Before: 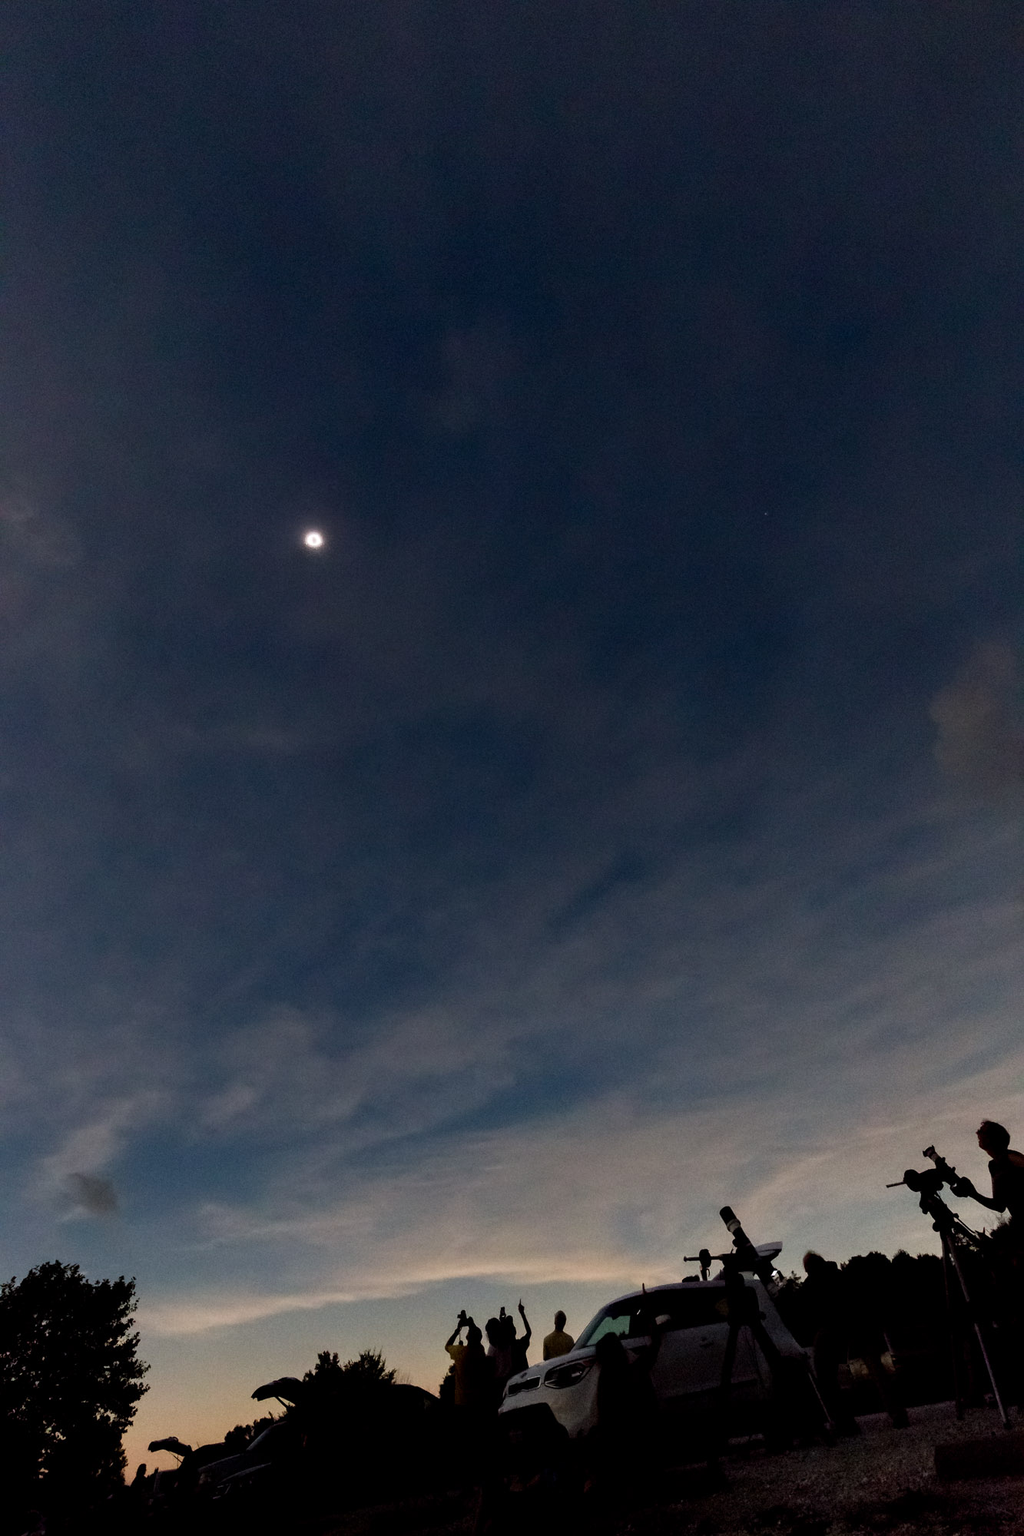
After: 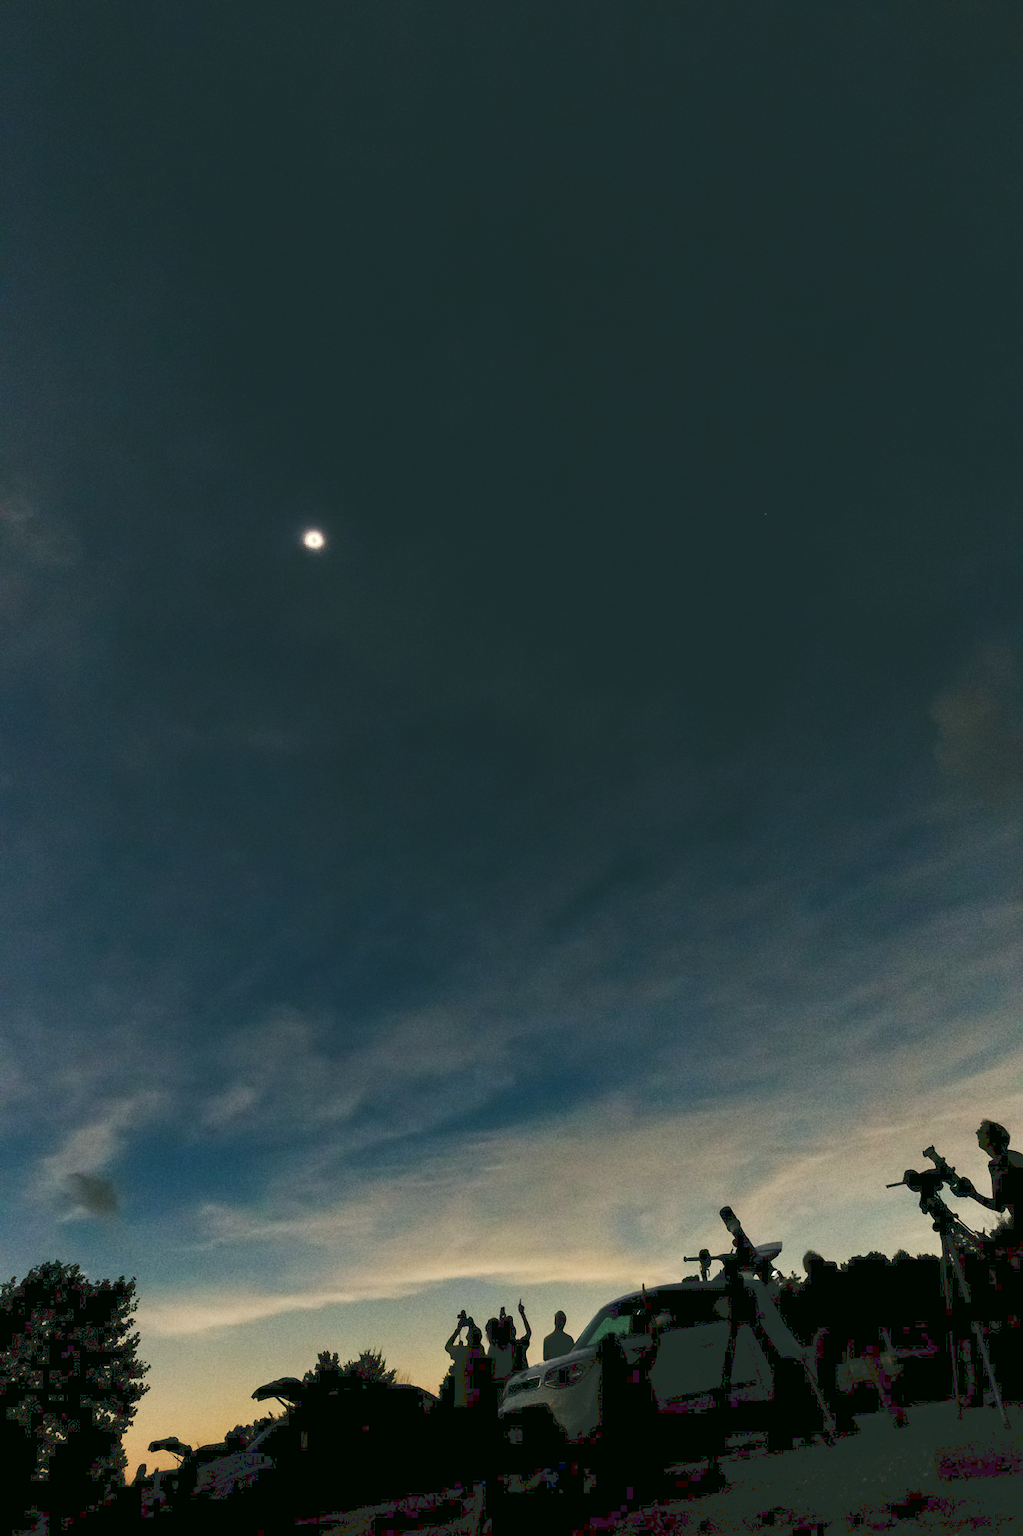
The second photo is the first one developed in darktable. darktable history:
color correction: highlights a* -0.482, highlights b* 9.48, shadows a* -9.48, shadows b* 0.803
tone curve: curves: ch0 [(0, 0) (0.003, 0.17) (0.011, 0.17) (0.025, 0.17) (0.044, 0.168) (0.069, 0.167) (0.1, 0.173) (0.136, 0.181) (0.177, 0.199) (0.224, 0.226) (0.277, 0.271) (0.335, 0.333) (0.399, 0.419) (0.468, 0.52) (0.543, 0.621) (0.623, 0.716) (0.709, 0.795) (0.801, 0.867) (0.898, 0.914) (1, 1)], preserve colors none
